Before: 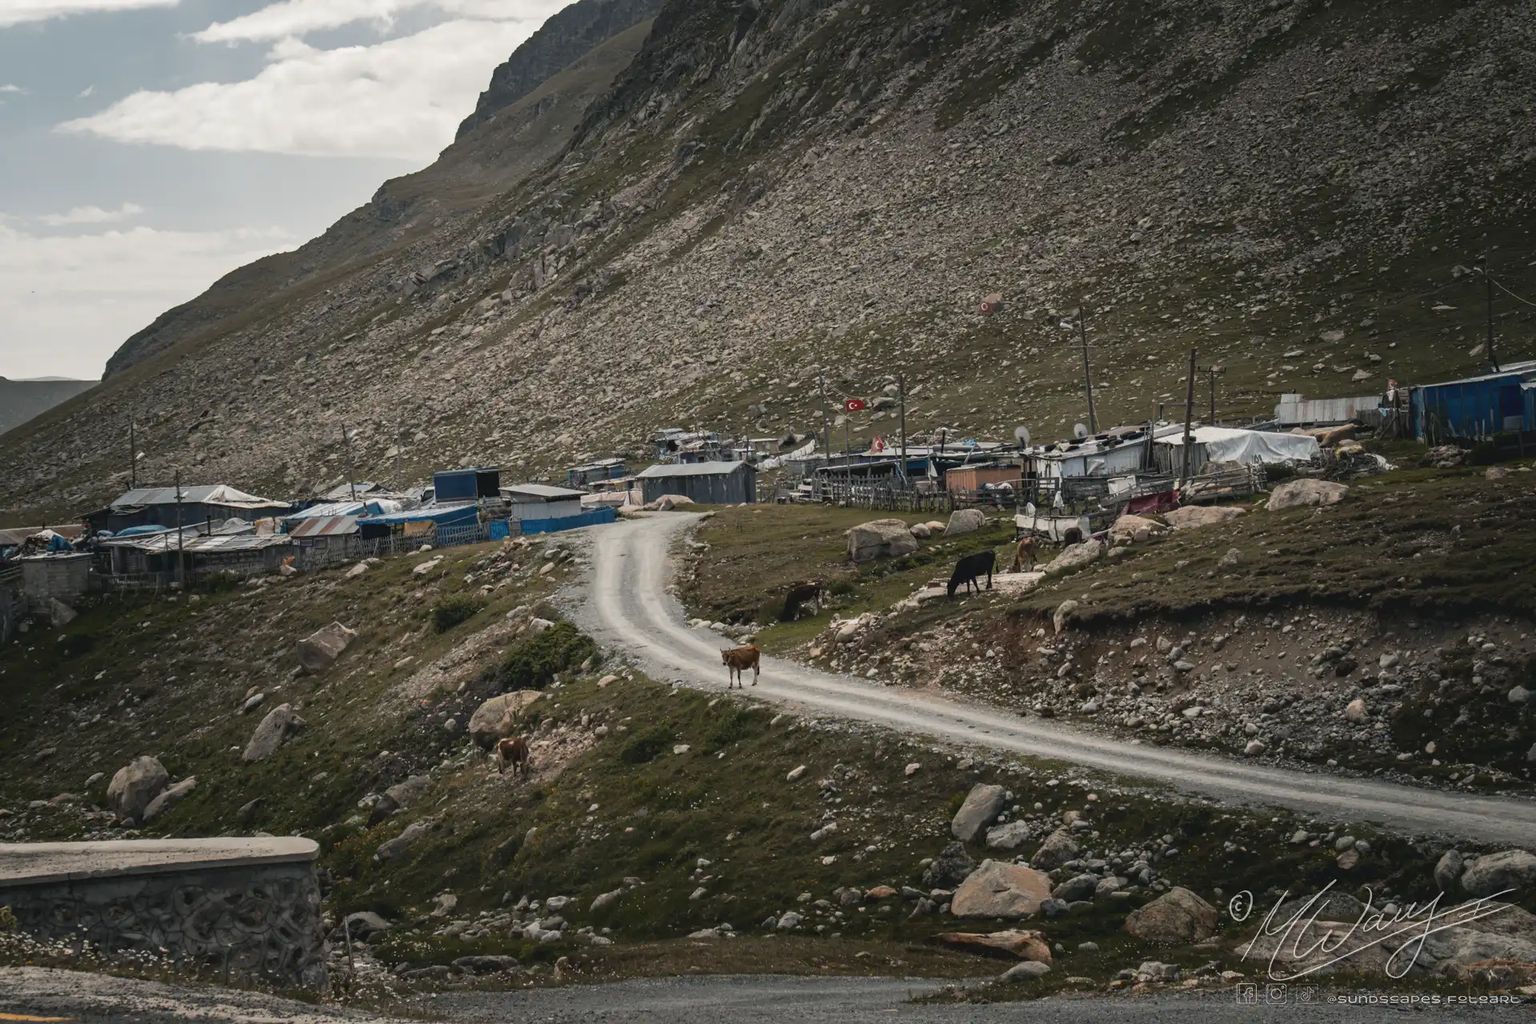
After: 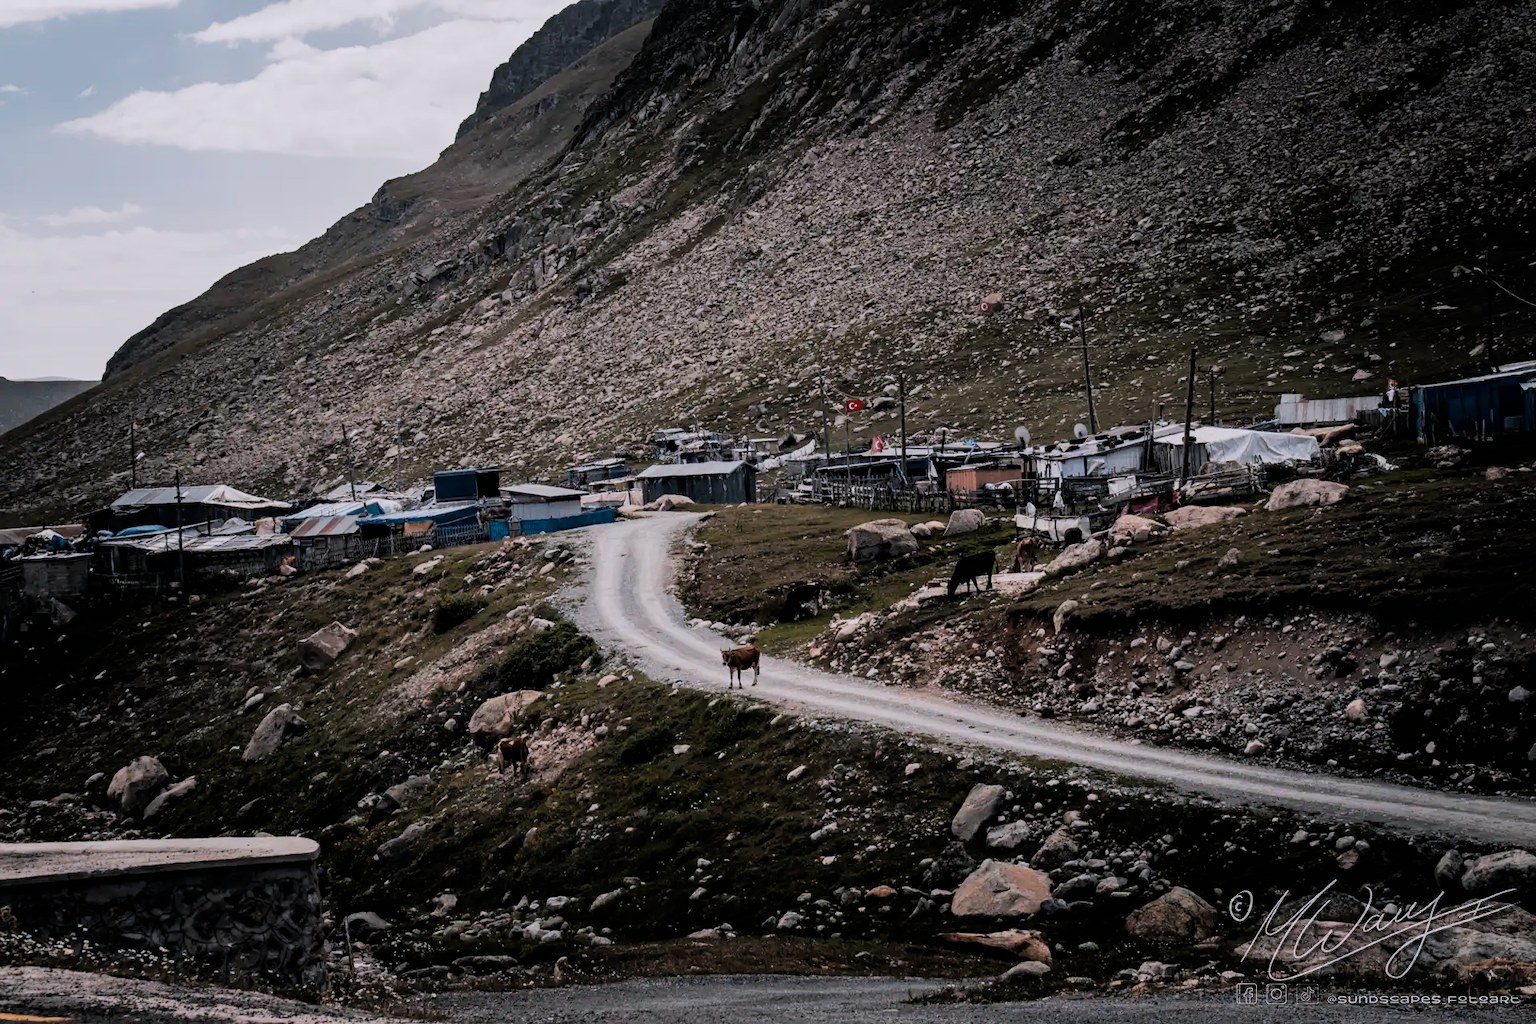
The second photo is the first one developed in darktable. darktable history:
filmic rgb: black relative exposure -5 EV, hardness 2.88, contrast 1.3, highlights saturation mix -30%
white balance: red 1.004, blue 1.096
